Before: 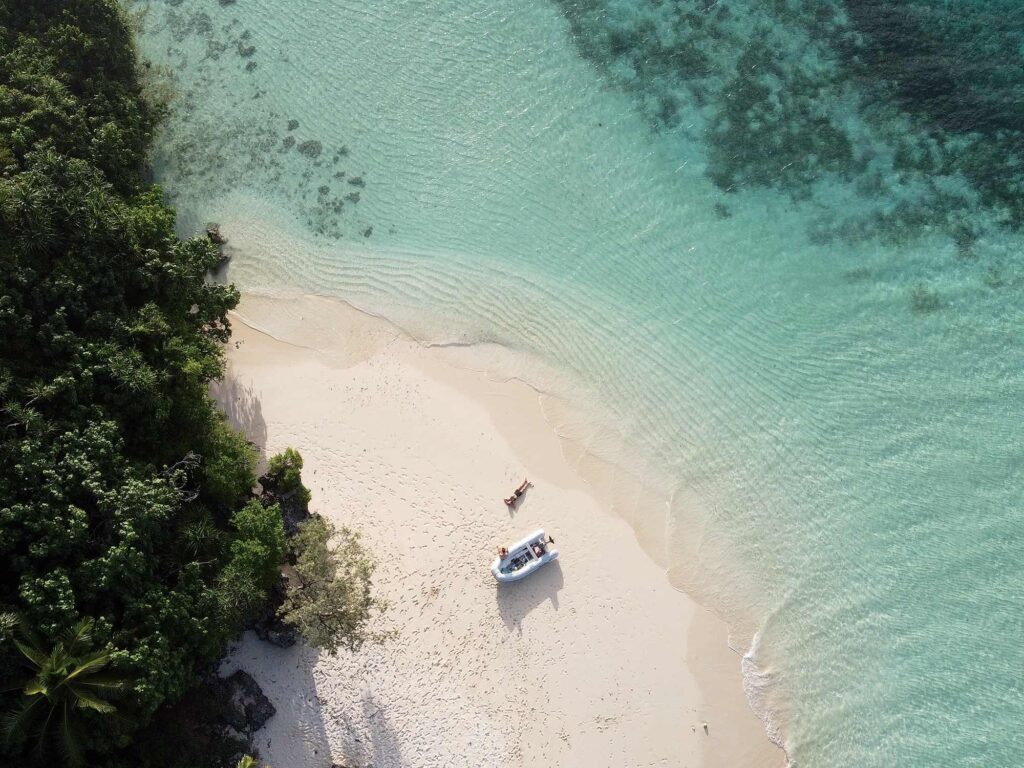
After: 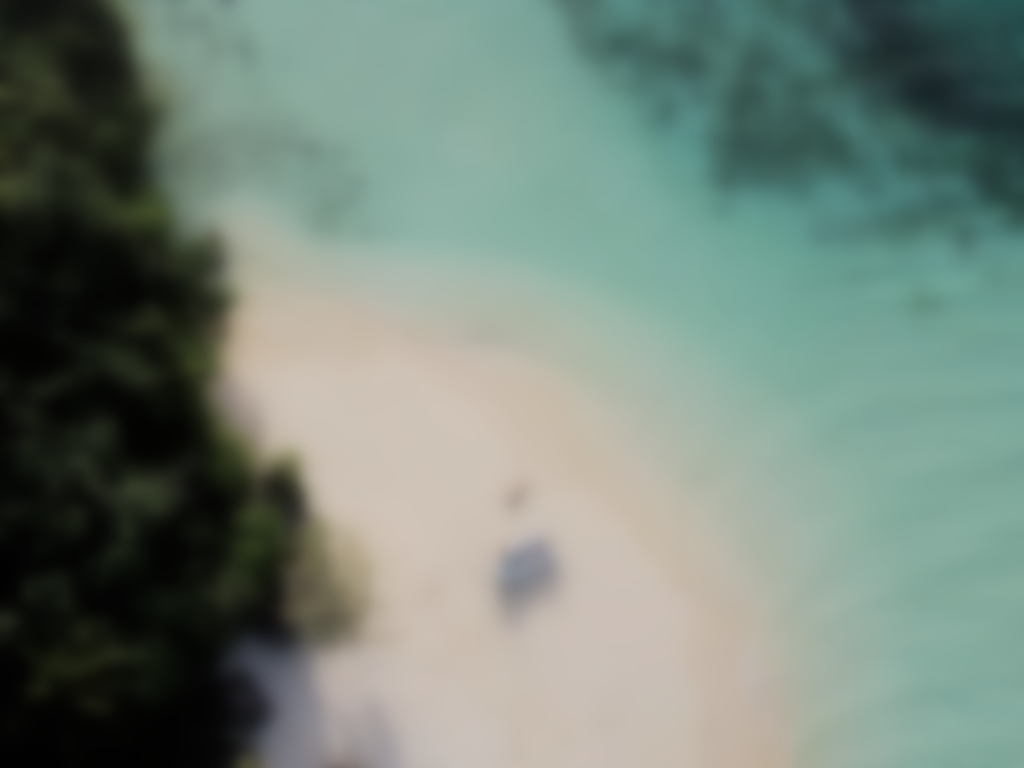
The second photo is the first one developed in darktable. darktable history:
filmic rgb: black relative exposure -7.65 EV, white relative exposure 4.56 EV, hardness 3.61, color science v6 (2022)
lowpass: on, module defaults
exposure: compensate highlight preservation false
